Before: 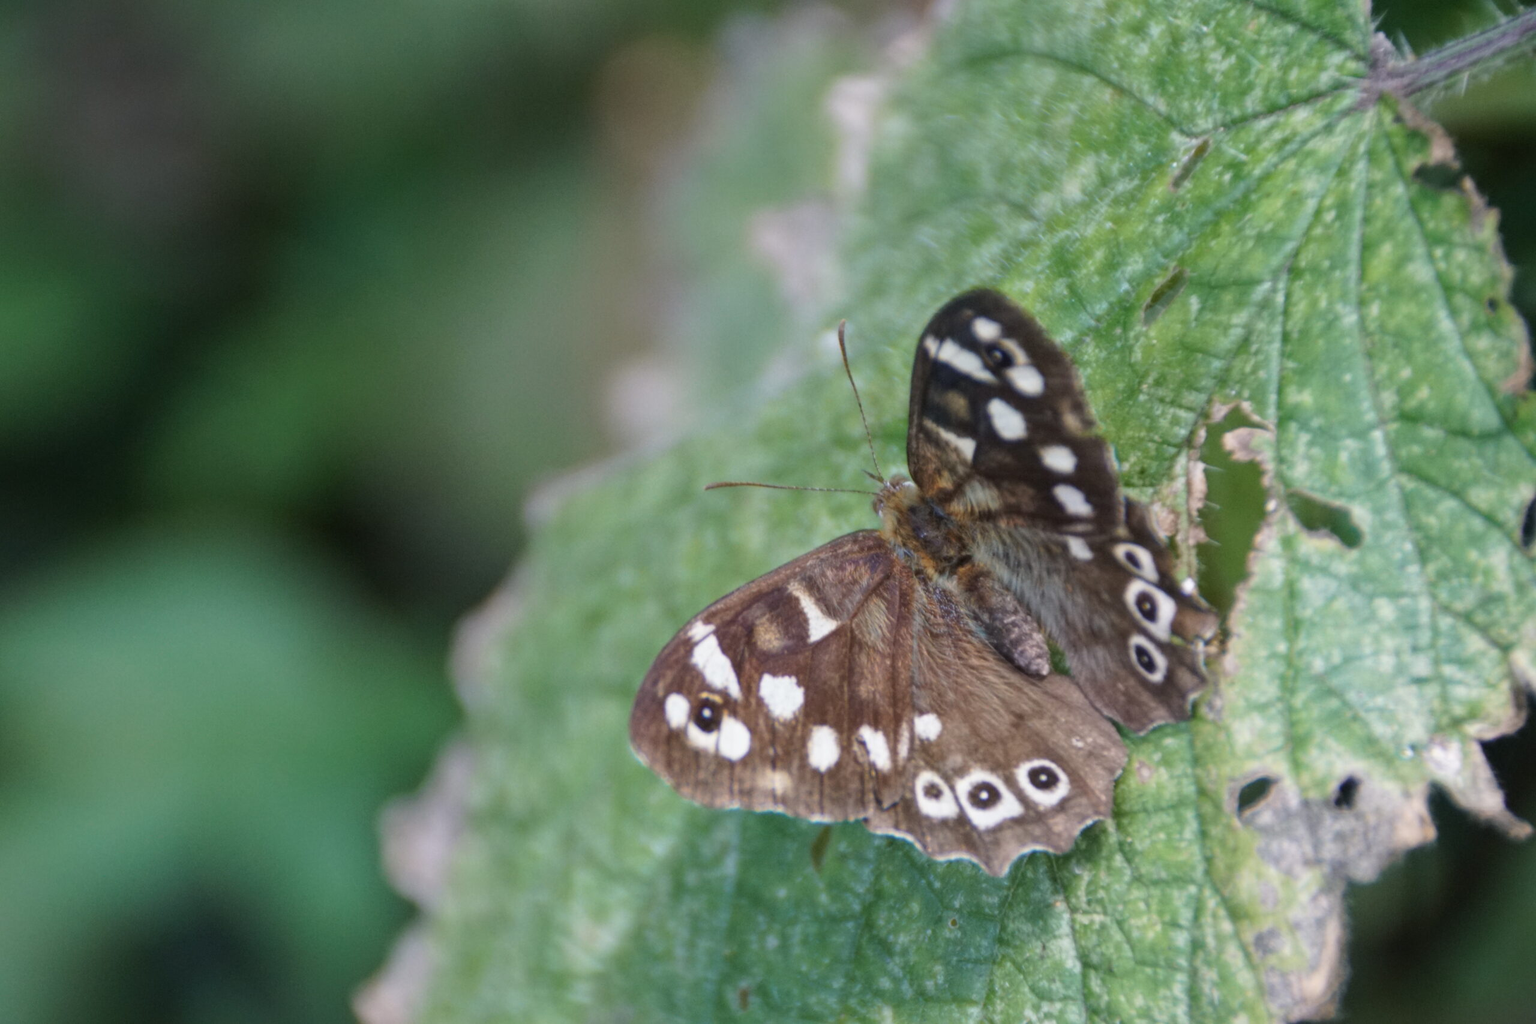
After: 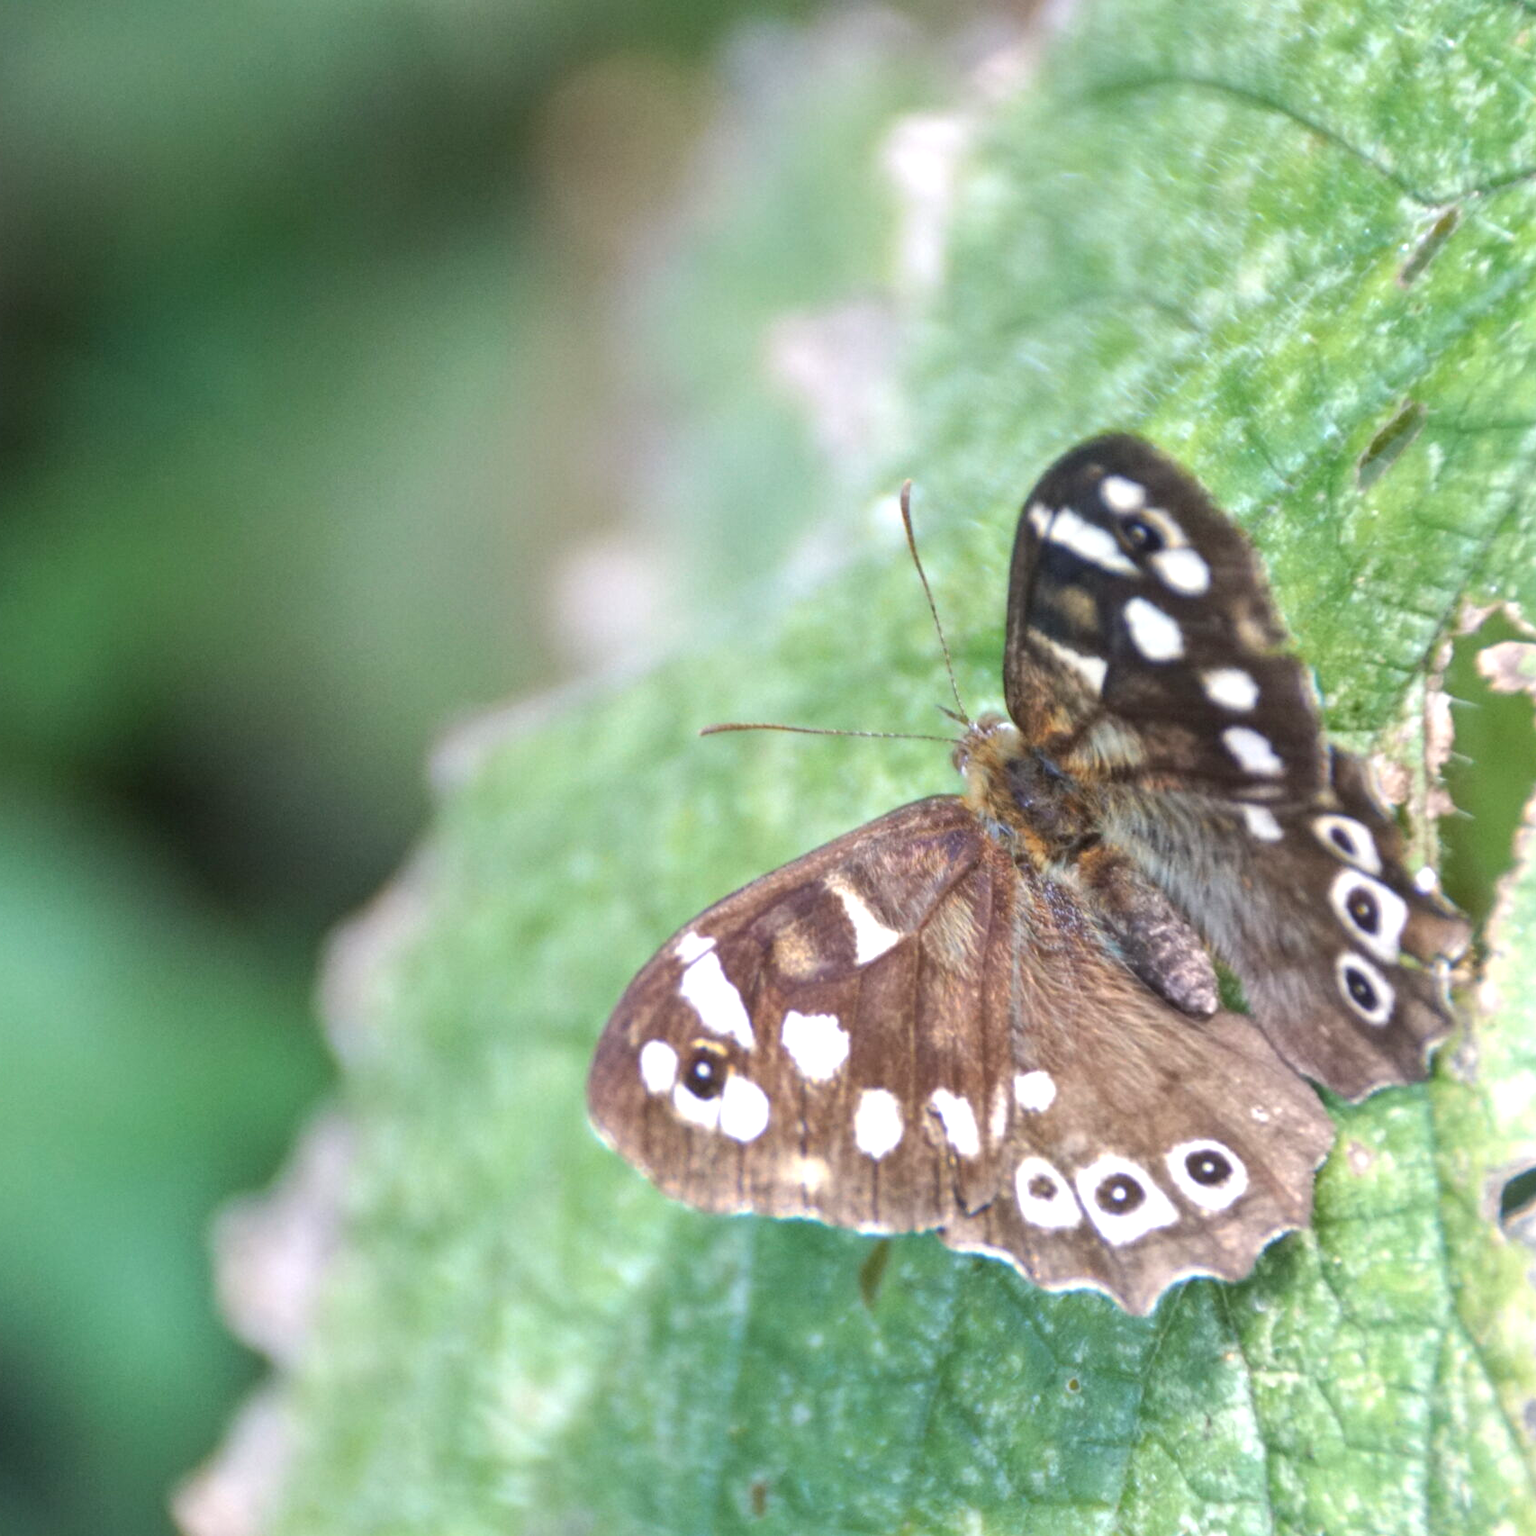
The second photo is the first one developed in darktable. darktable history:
crop and rotate: left 15.546%, right 17.787%
exposure: black level correction 0, exposure 0.9 EV, compensate exposure bias true, compensate highlight preservation false
